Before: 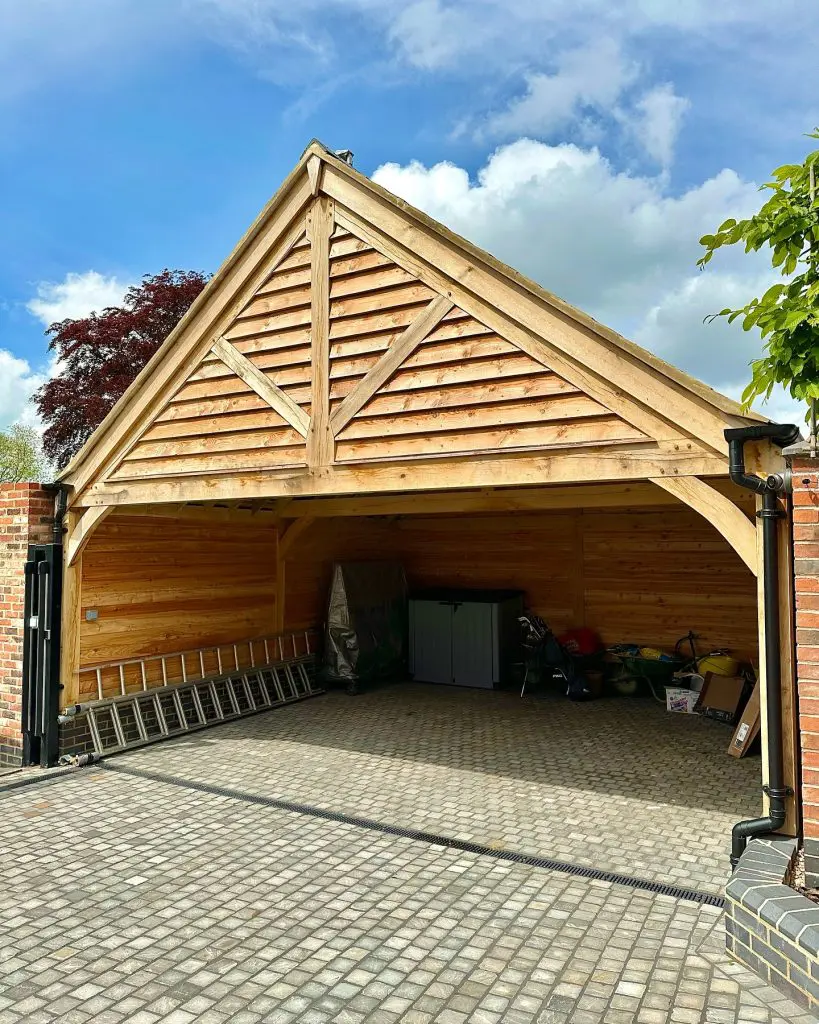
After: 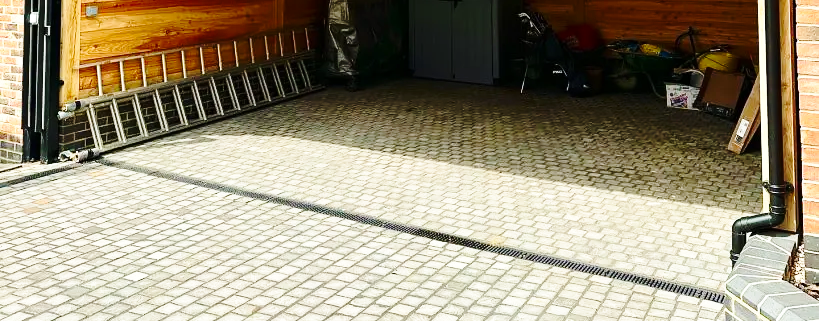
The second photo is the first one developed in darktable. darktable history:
exposure: exposure -0.04 EV, compensate highlight preservation false
crop and rotate: top 59.047%, bottom 9.564%
base curve: curves: ch0 [(0, 0) (0.032, 0.037) (0.105, 0.228) (0.435, 0.76) (0.856, 0.983) (1, 1)], preserve colors none
contrast brightness saturation: contrast 0.143
